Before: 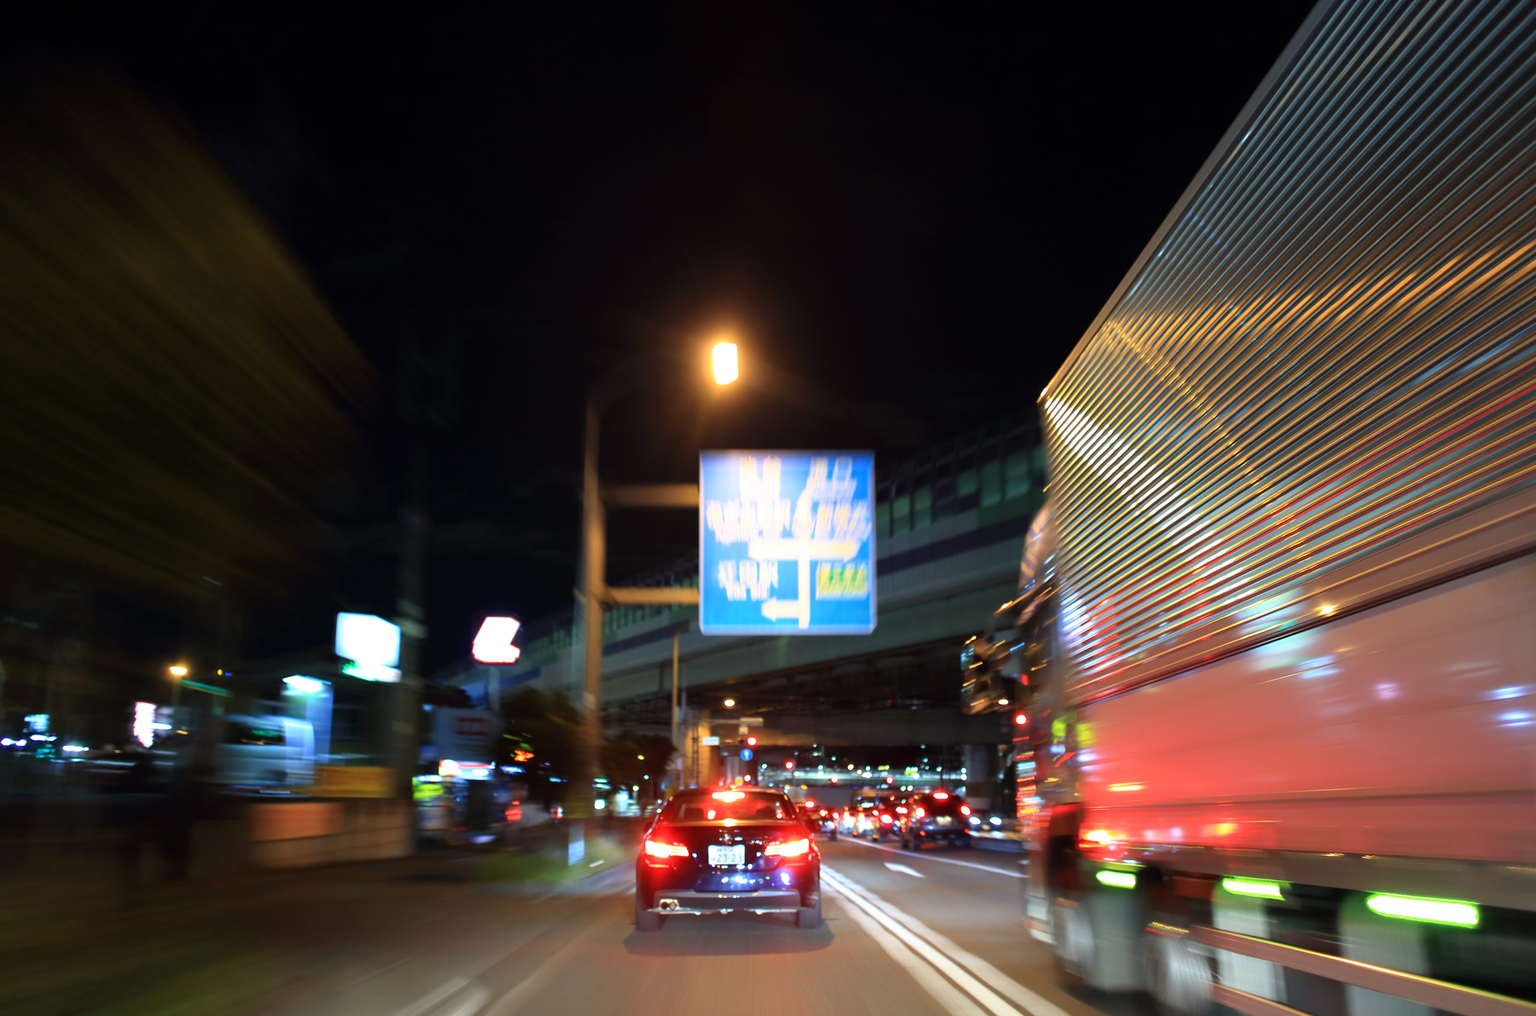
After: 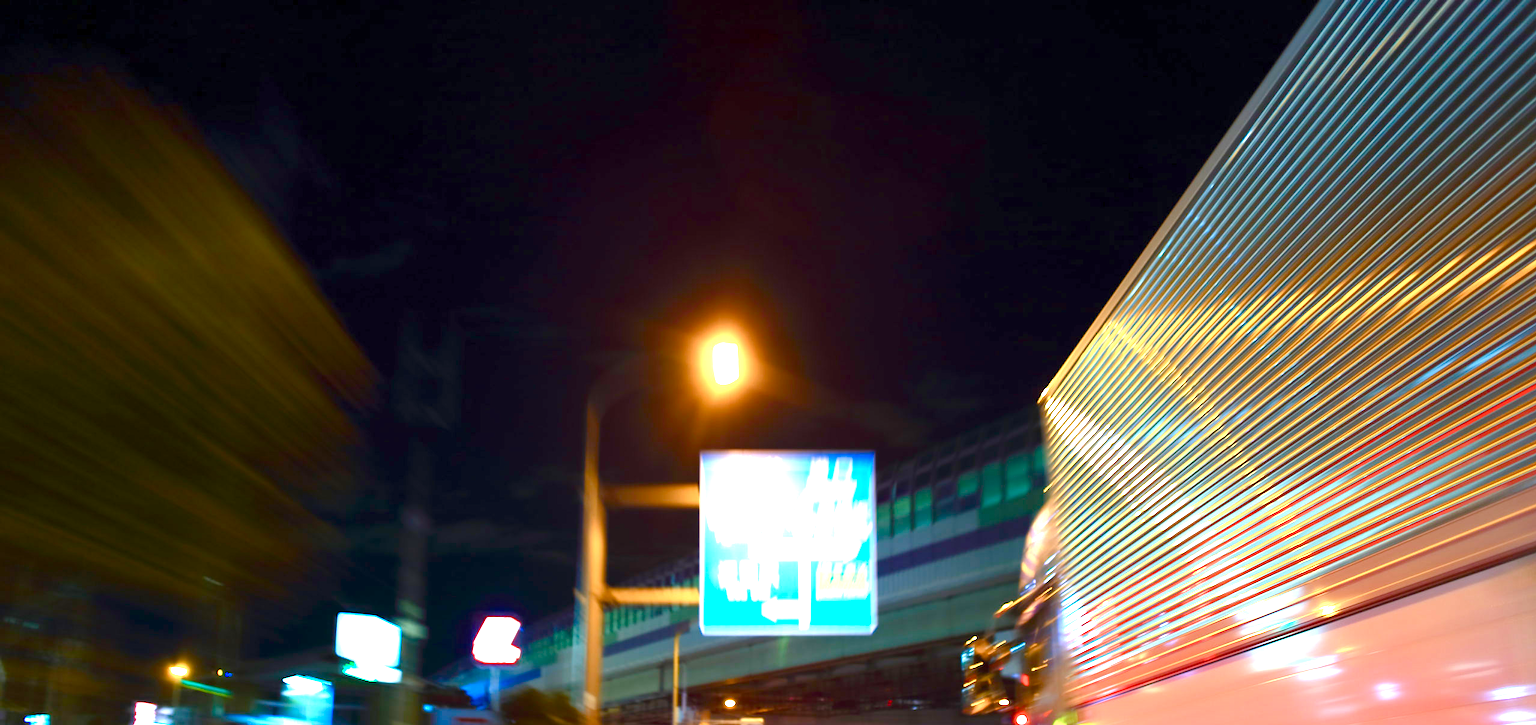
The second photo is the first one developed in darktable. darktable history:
exposure: exposure 1.483 EV, compensate highlight preservation false
crop: right 0.001%, bottom 28.646%
color balance rgb: linear chroma grading › global chroma 15.426%, perceptual saturation grading › global saturation 20%, perceptual saturation grading › highlights -50.378%, perceptual saturation grading › shadows 30.998%, global vibrance 50.132%
